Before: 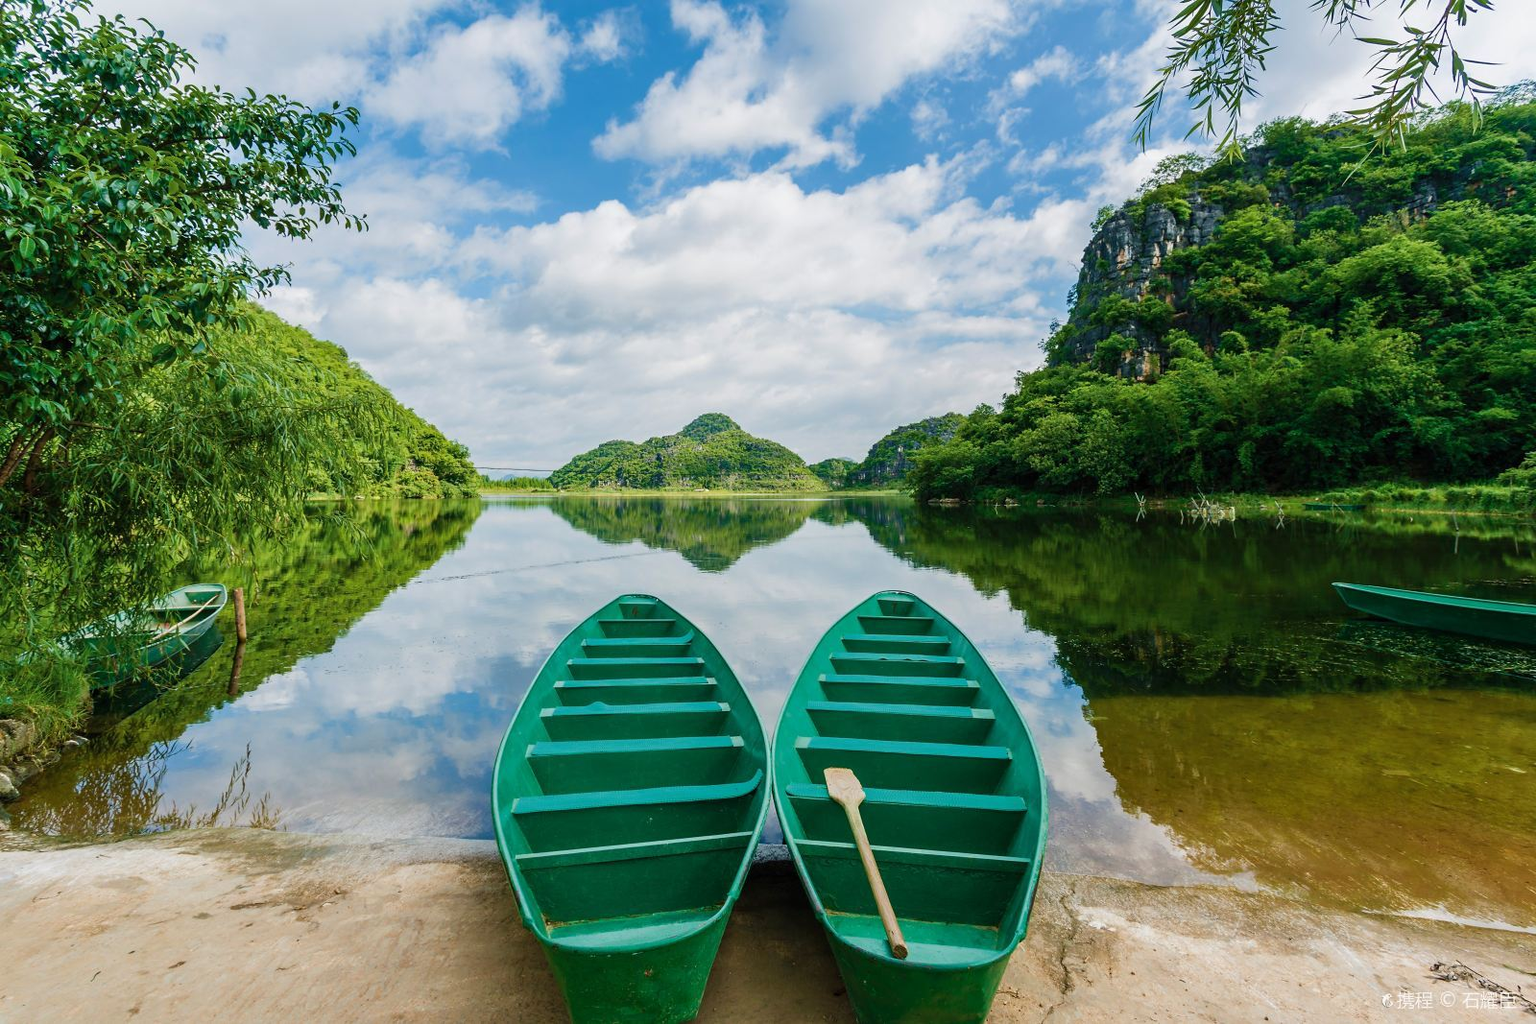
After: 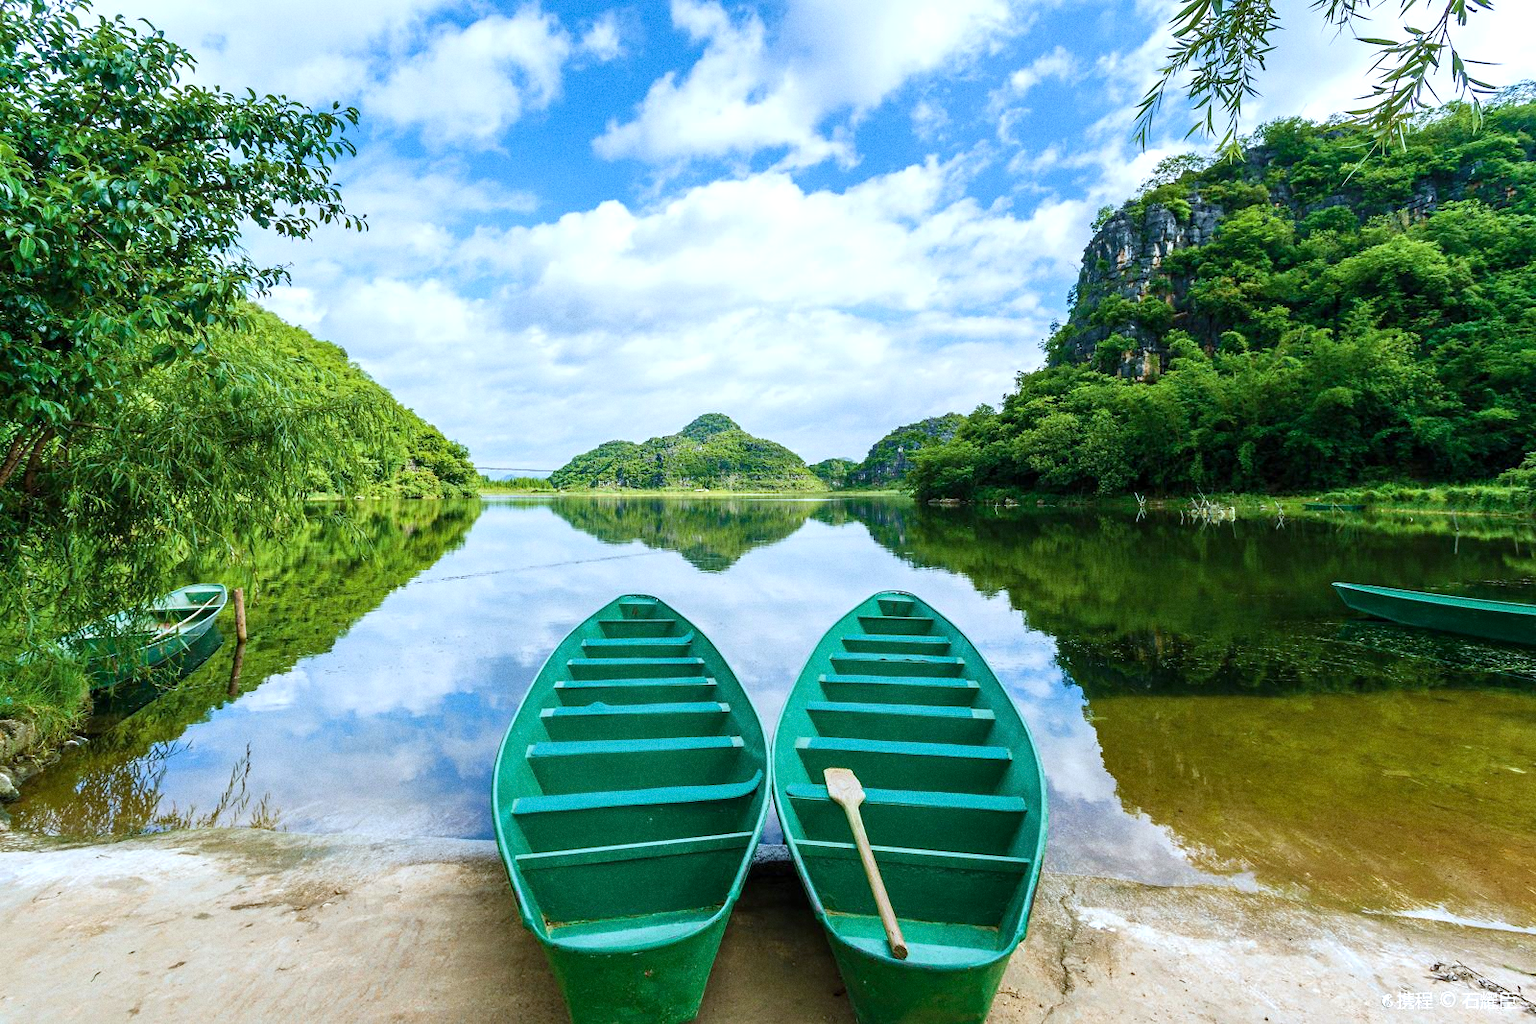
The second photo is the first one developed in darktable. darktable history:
exposure: black level correction 0.001, exposure 0.5 EV, compensate exposure bias true, compensate highlight preservation false
grain: on, module defaults
white balance: red 0.924, blue 1.095
